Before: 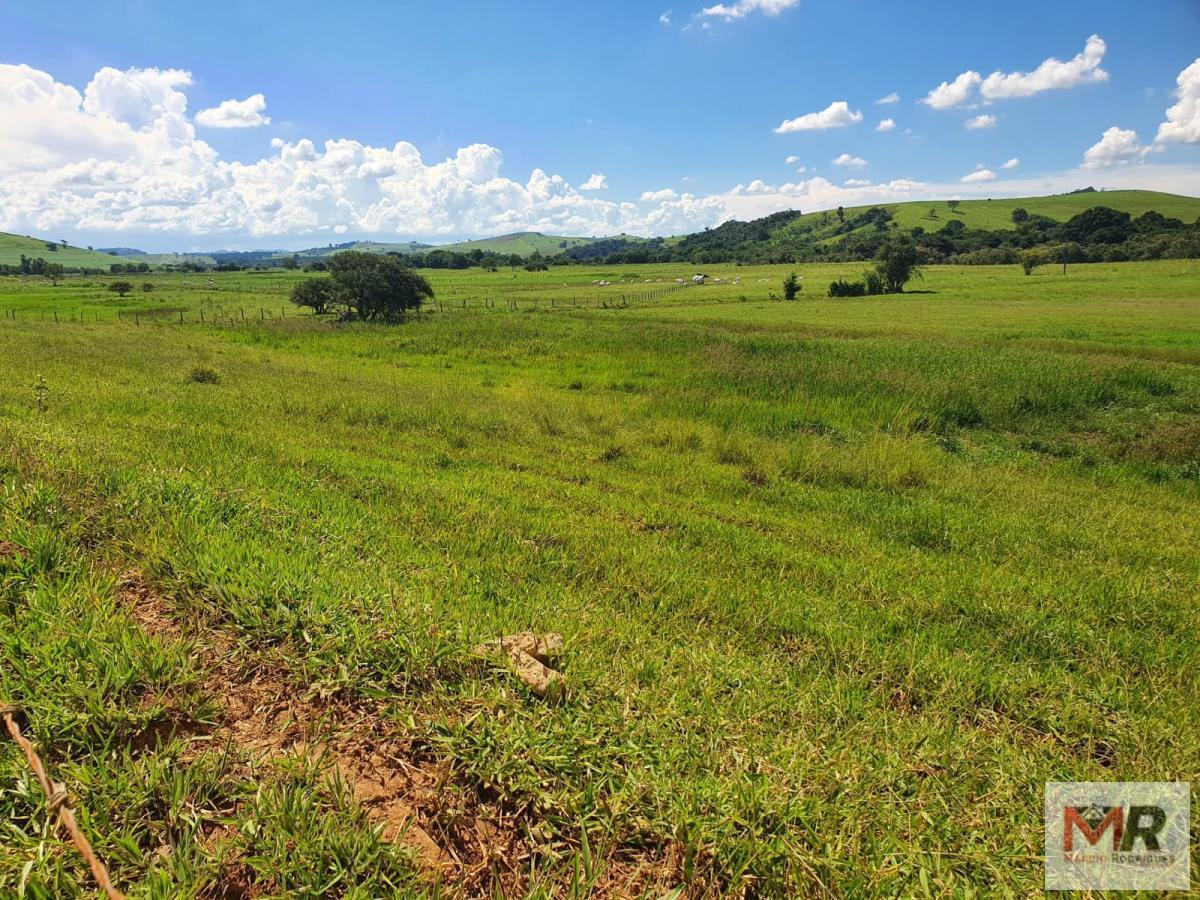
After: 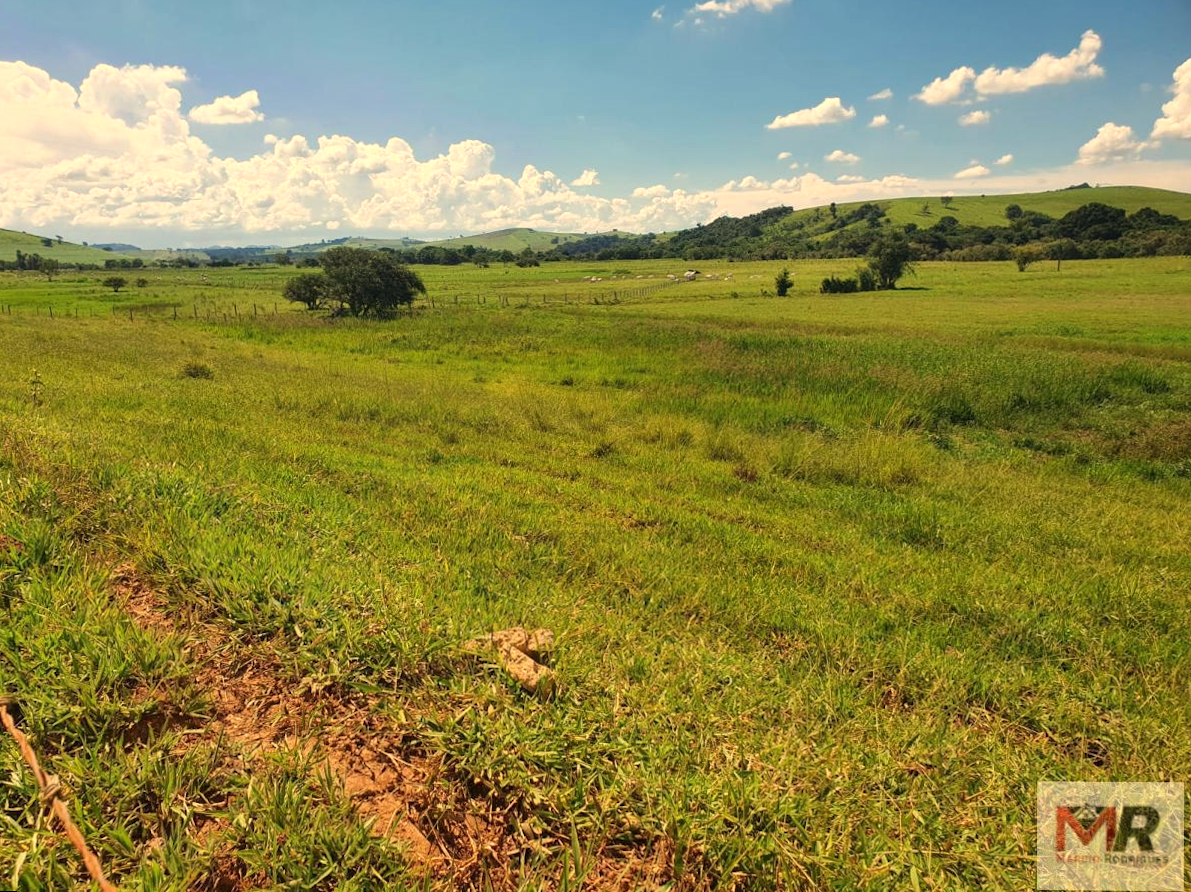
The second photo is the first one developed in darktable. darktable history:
white balance: red 1.123, blue 0.83
rotate and perspective: rotation 0.192°, lens shift (horizontal) -0.015, crop left 0.005, crop right 0.996, crop top 0.006, crop bottom 0.99
